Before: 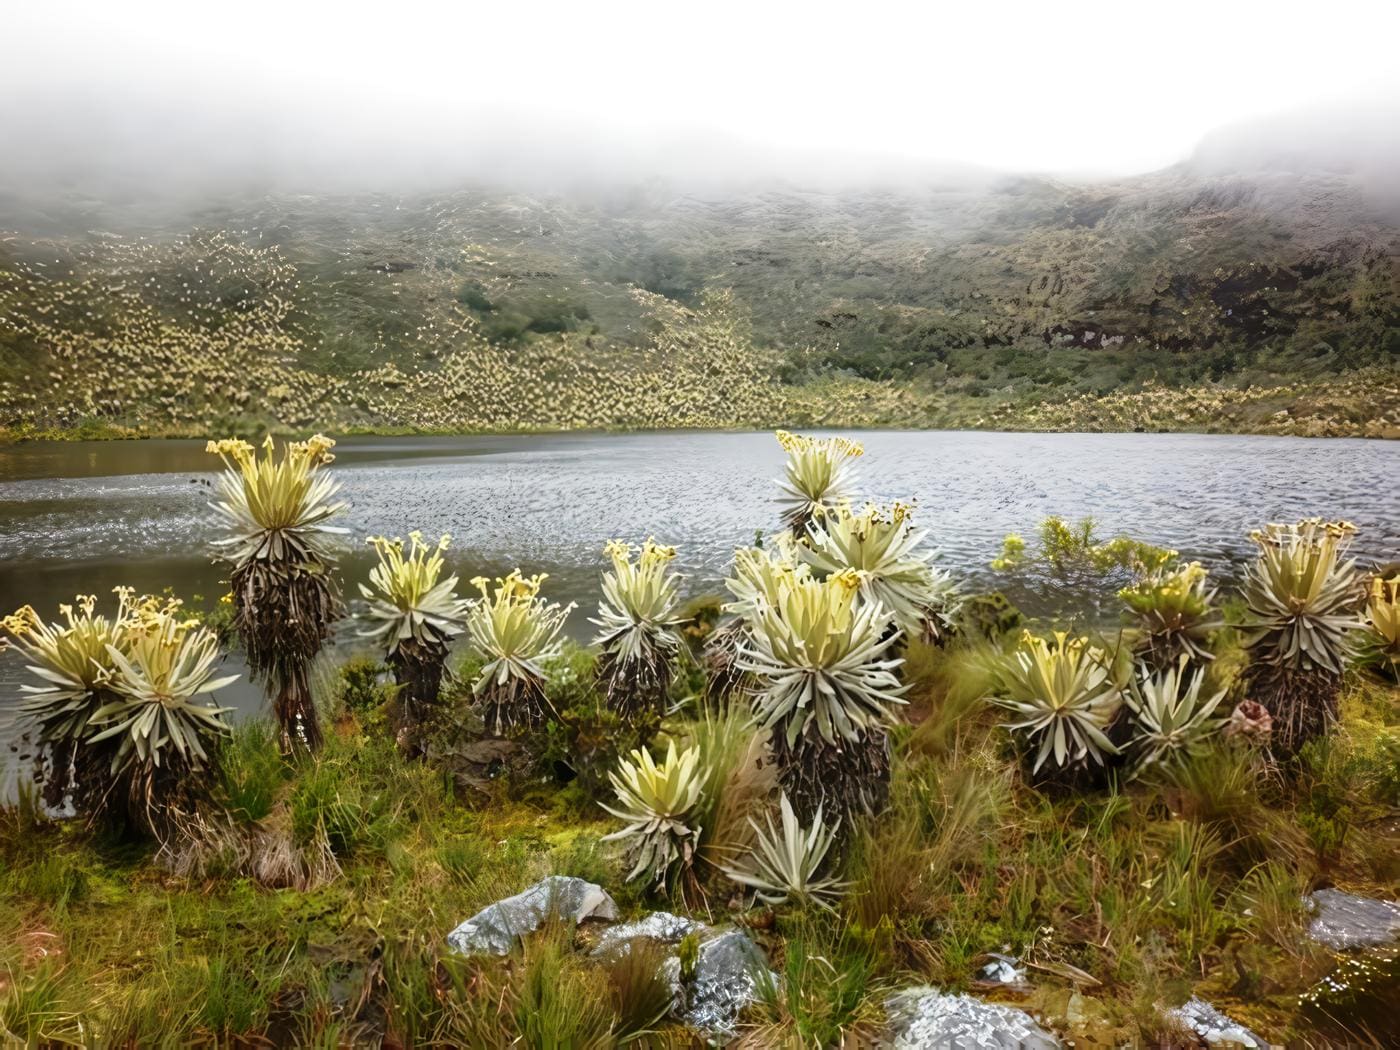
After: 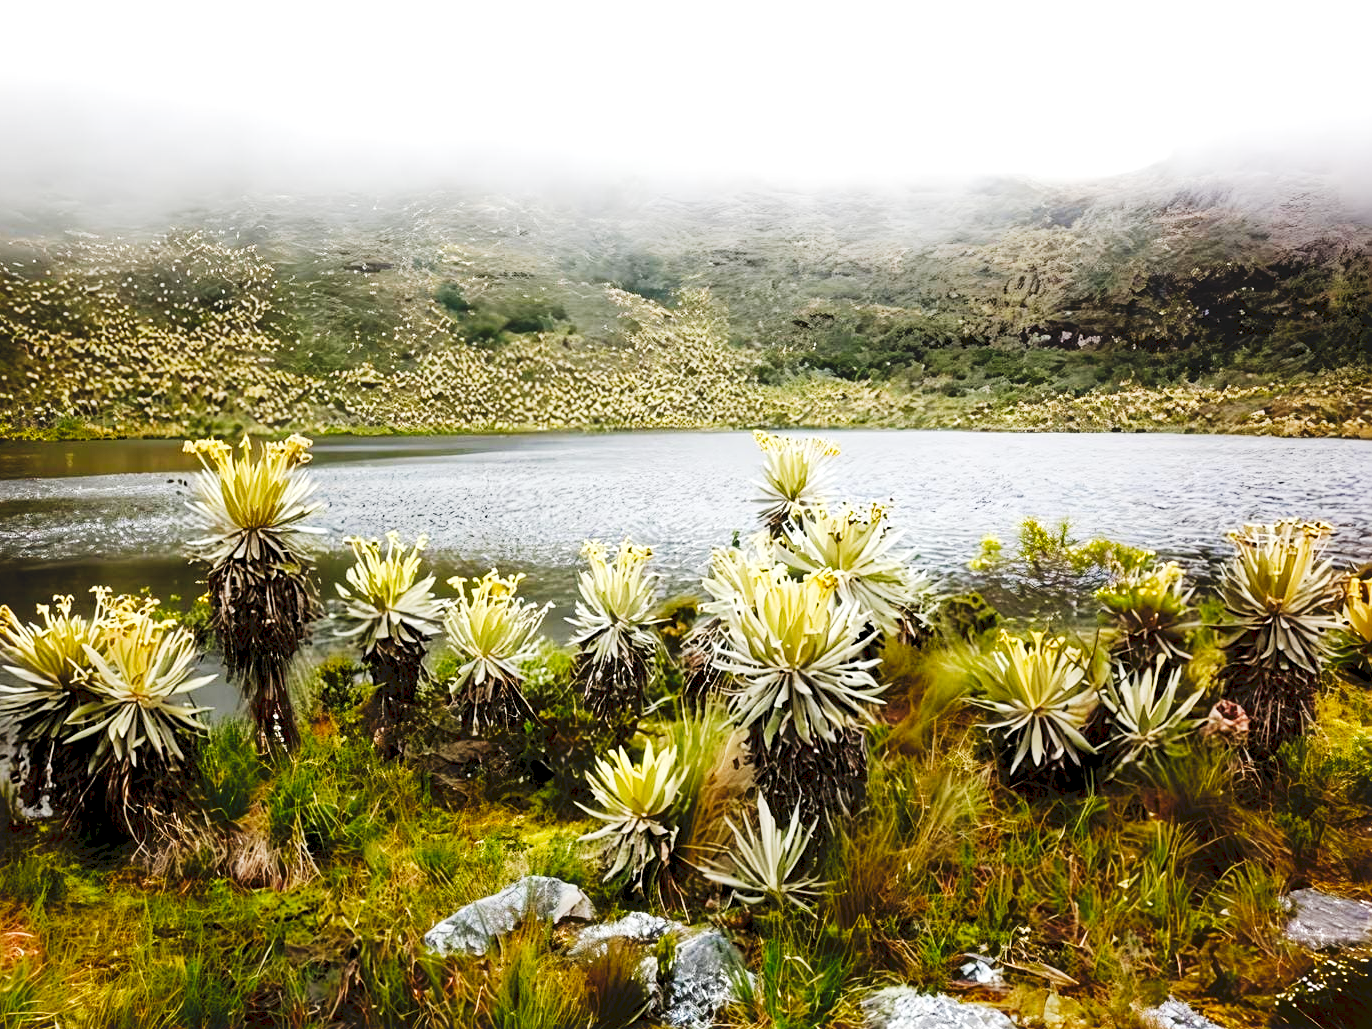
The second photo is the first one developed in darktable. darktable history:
crop: left 1.644%, right 0.287%, bottom 1.981%
shadows and highlights: radius 121.37, shadows 21.98, white point adjustment -9.56, highlights -15.16, soften with gaussian
exposure: black level correction 0.008, exposure 0.097 EV, compensate highlight preservation false
tone equalizer: -8 EV -0.77 EV, -7 EV -0.692 EV, -6 EV -0.631 EV, -5 EV -0.365 EV, -3 EV 0.399 EV, -2 EV 0.6 EV, -1 EV 0.68 EV, +0 EV 0.751 EV
color calibration: illuminant same as pipeline (D50), adaptation none (bypass), x 0.332, y 0.334, temperature 5009.99 K
sharpen: amount 0.213
tone curve: curves: ch0 [(0, 0) (0.003, 0.103) (0.011, 0.103) (0.025, 0.105) (0.044, 0.108) (0.069, 0.108) (0.1, 0.111) (0.136, 0.121) (0.177, 0.145) (0.224, 0.174) (0.277, 0.223) (0.335, 0.289) (0.399, 0.374) (0.468, 0.47) (0.543, 0.579) (0.623, 0.687) (0.709, 0.787) (0.801, 0.879) (0.898, 0.942) (1, 1)], preserve colors none
